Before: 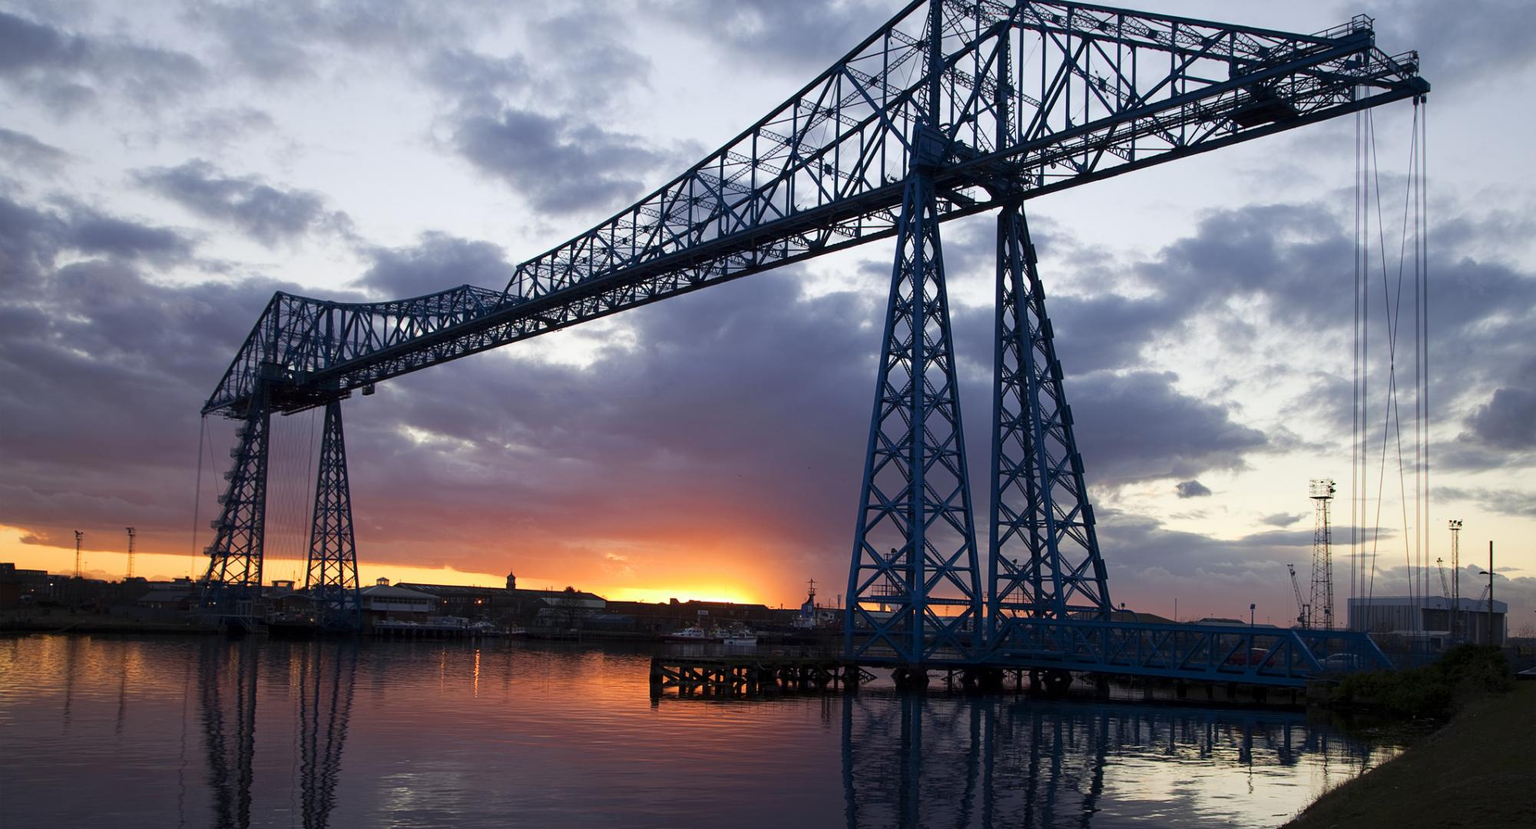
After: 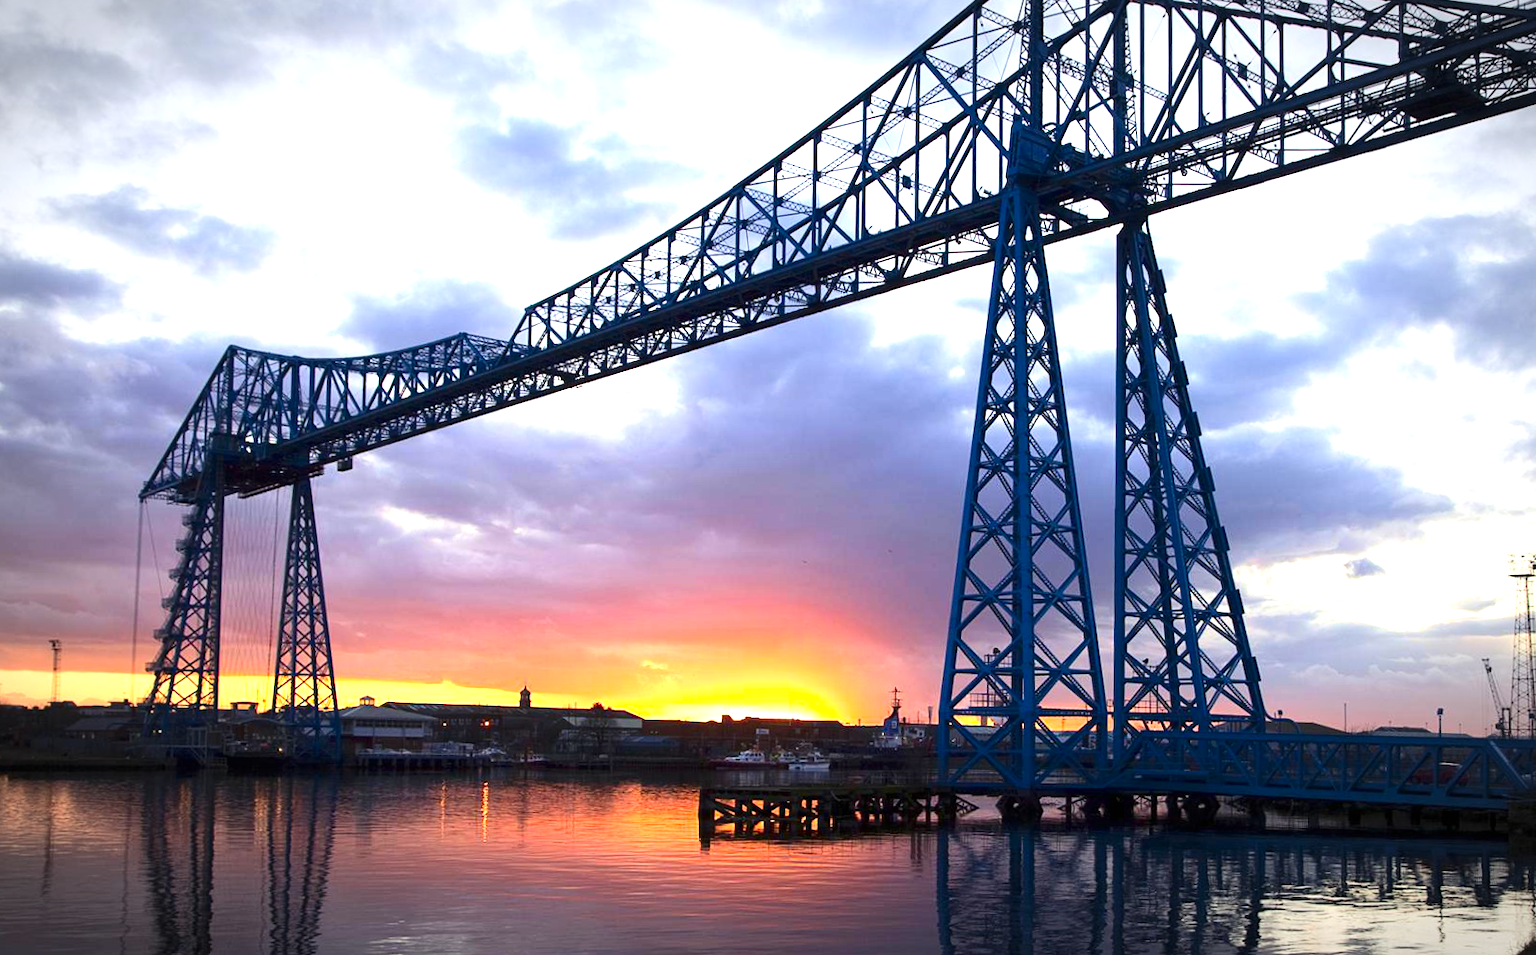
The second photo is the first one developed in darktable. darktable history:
vignetting: automatic ratio true
contrast brightness saturation: contrast 0.173, saturation 0.296
exposure: black level correction 0, exposure 1.294 EV, compensate exposure bias true, compensate highlight preservation false
crop and rotate: angle 1.07°, left 4.244%, top 0.92%, right 11.855%, bottom 2.413%
